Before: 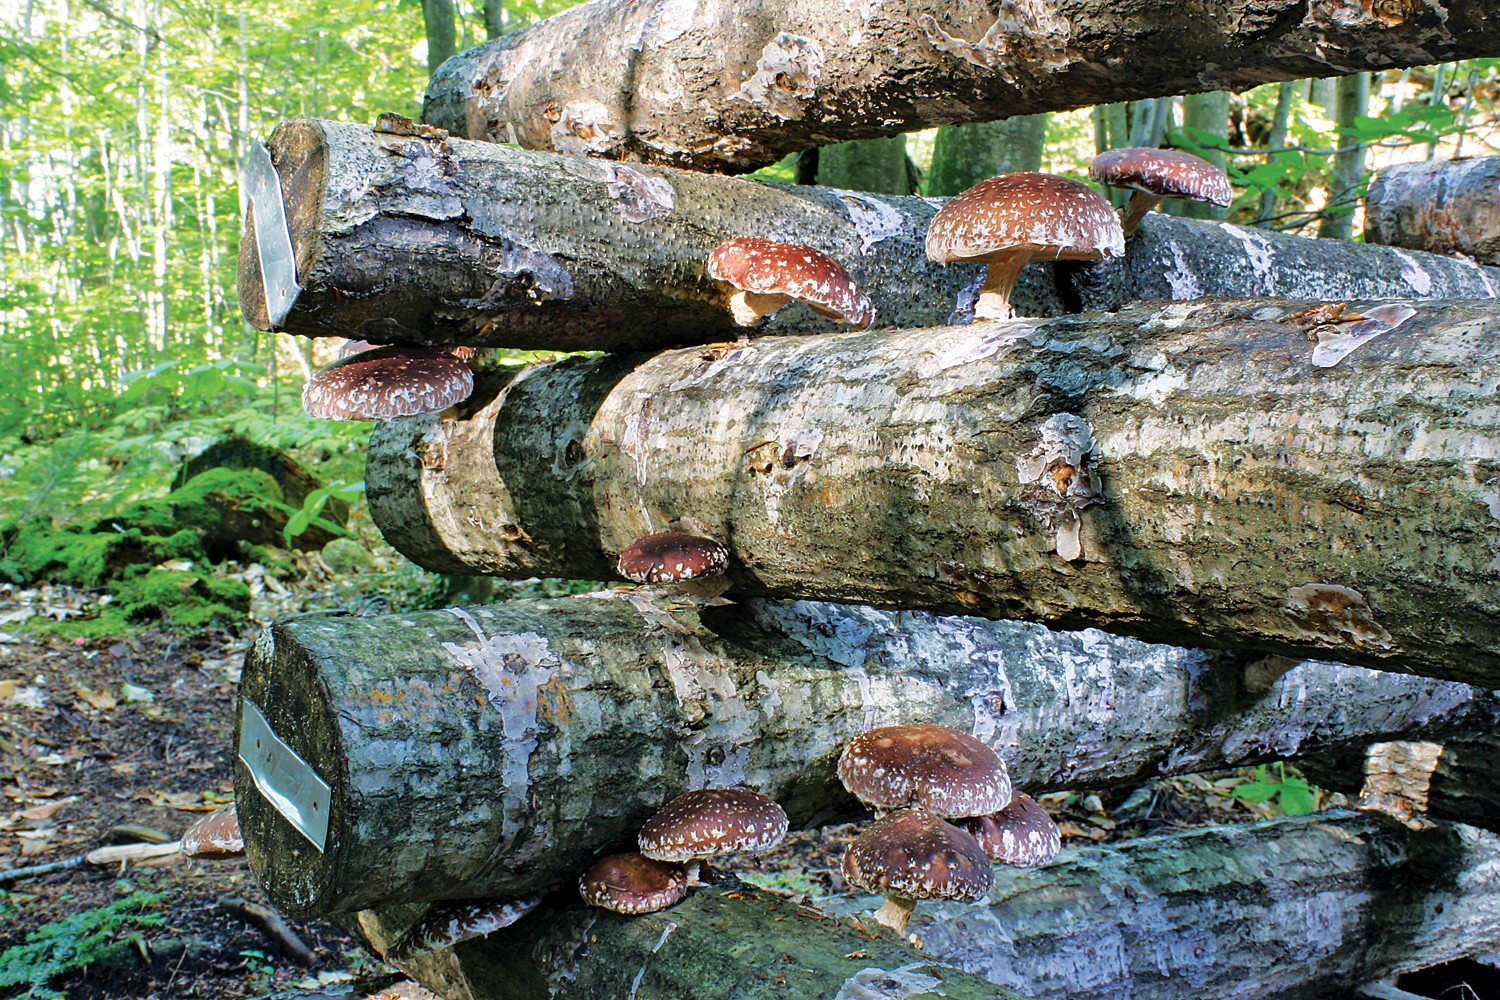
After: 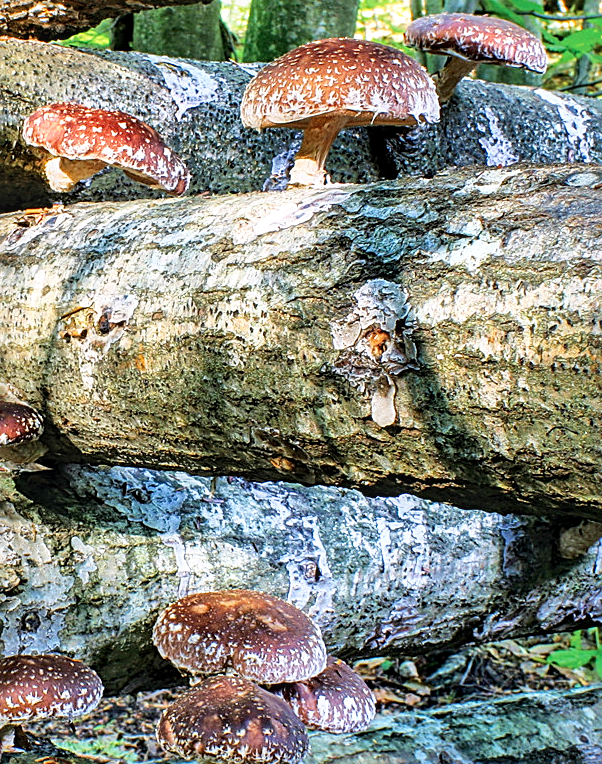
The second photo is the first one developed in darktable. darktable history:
contrast brightness saturation: contrast 0.198, brightness 0.159, saturation 0.217
crop: left 45.7%, top 13.487%, right 14.152%, bottom 10.014%
local contrast: detail 130%
sharpen: on, module defaults
